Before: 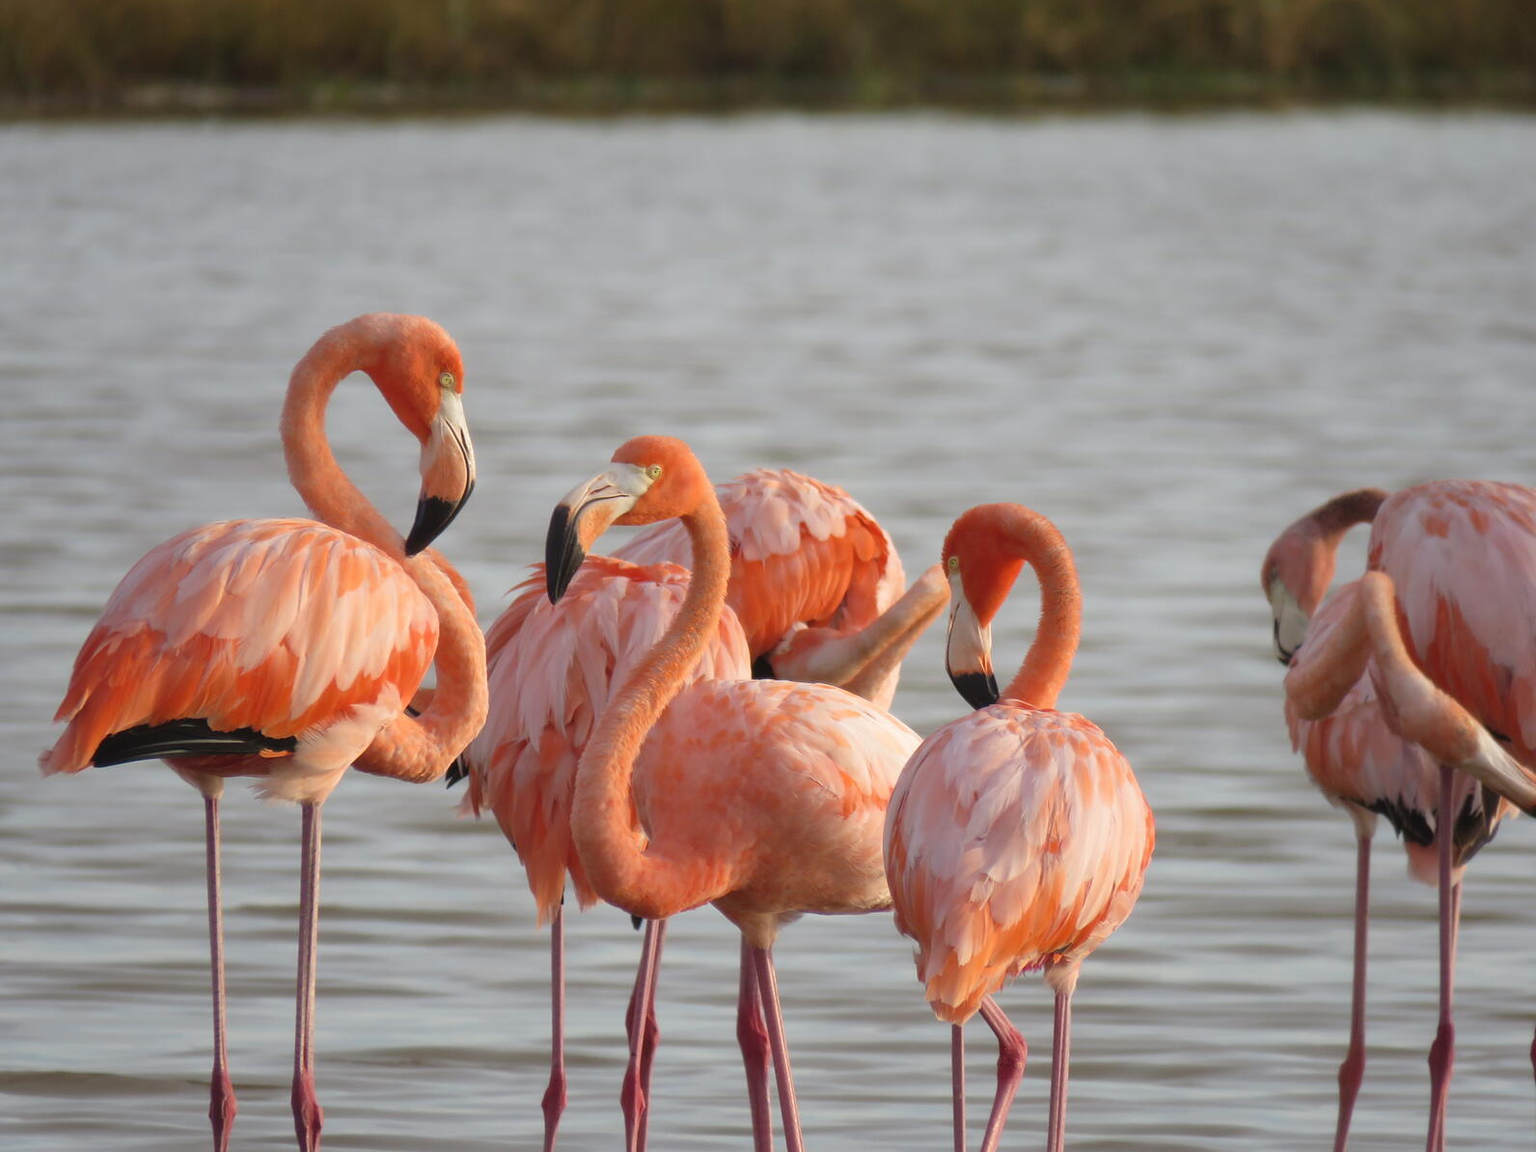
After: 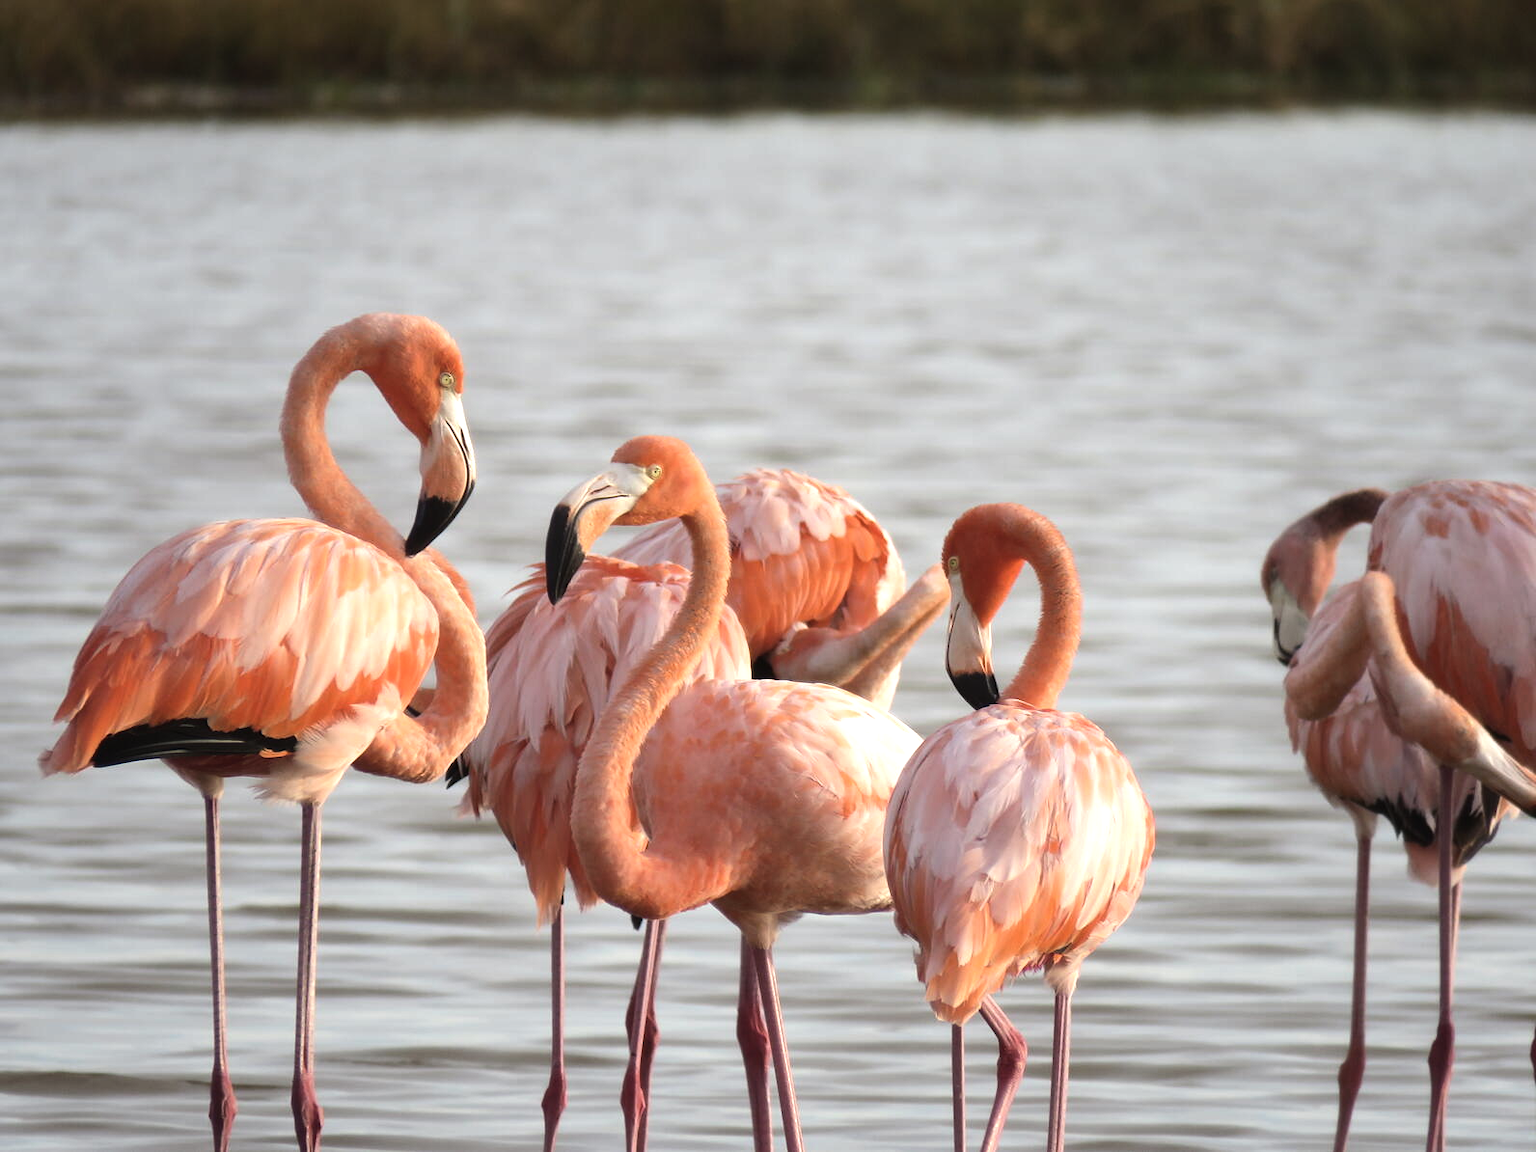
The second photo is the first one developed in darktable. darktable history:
contrast brightness saturation: saturation -0.17
tone equalizer: -8 EV -0.75 EV, -7 EV -0.7 EV, -6 EV -0.6 EV, -5 EV -0.4 EV, -3 EV 0.4 EV, -2 EV 0.6 EV, -1 EV 0.7 EV, +0 EV 0.75 EV, edges refinement/feathering 500, mask exposure compensation -1.57 EV, preserve details no
